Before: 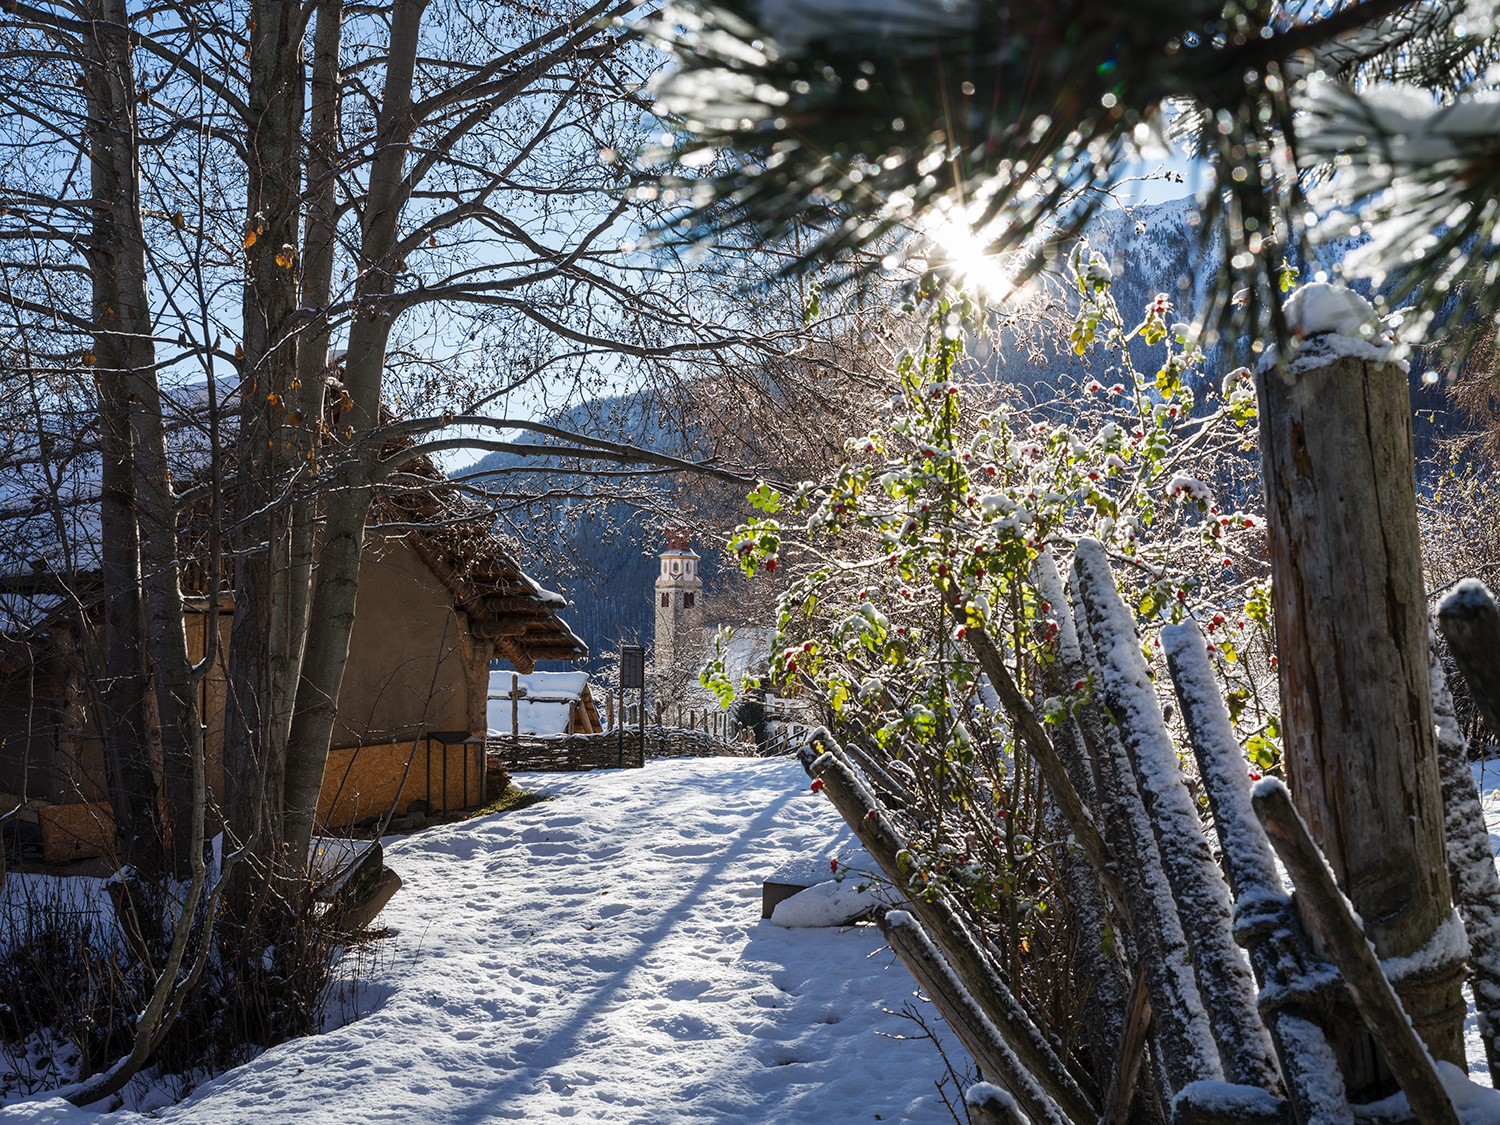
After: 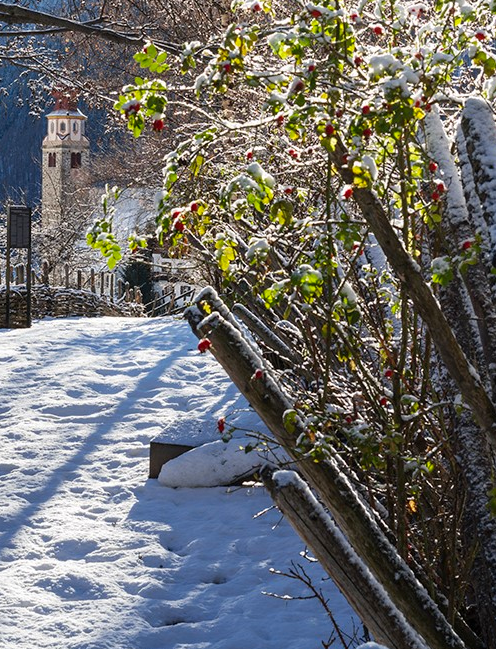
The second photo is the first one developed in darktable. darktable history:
crop: left 40.878%, top 39.176%, right 25.993%, bottom 3.081%
contrast brightness saturation: saturation 0.18
